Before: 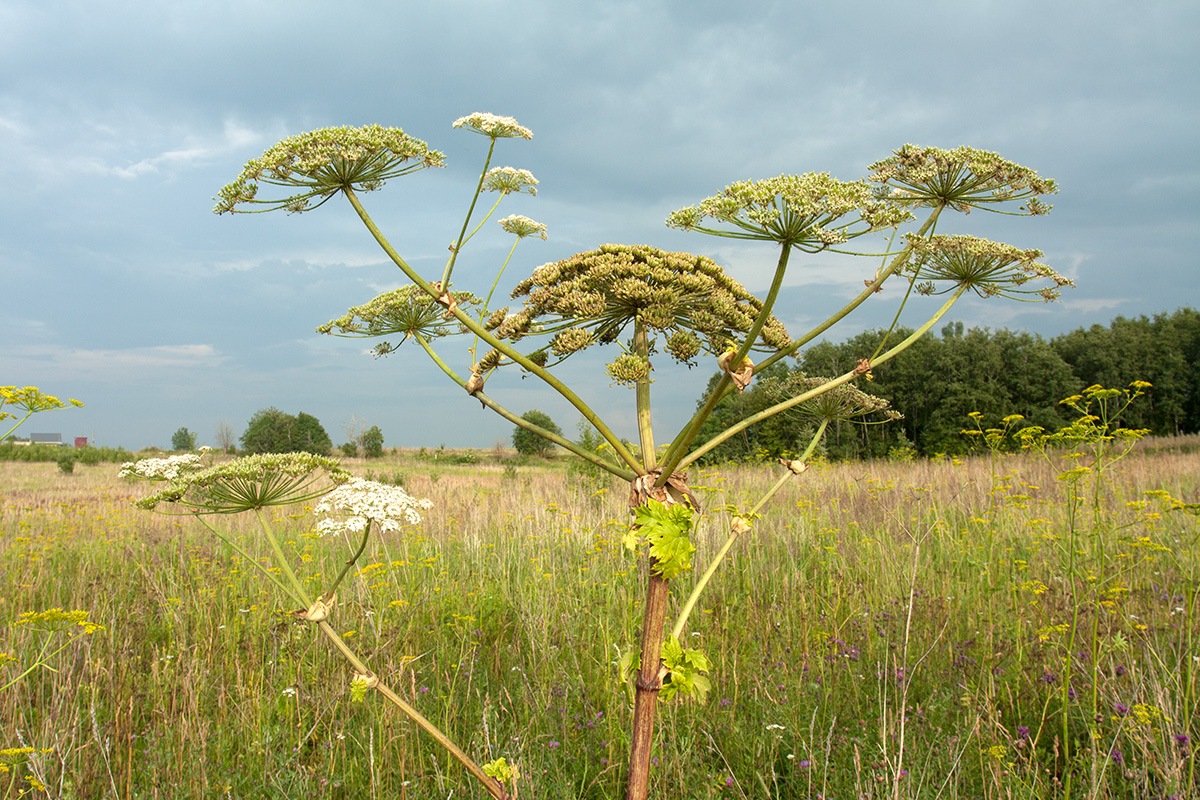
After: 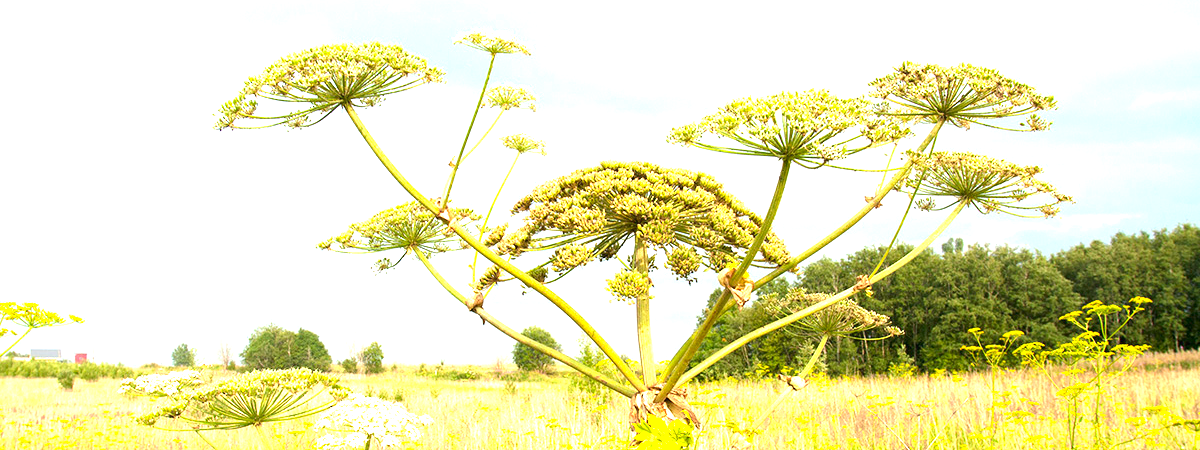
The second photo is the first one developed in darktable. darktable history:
crop and rotate: top 10.507%, bottom 33.207%
exposure: black level correction 0, exposure 1.508 EV, compensate highlight preservation false
color correction: highlights a* 3.47, highlights b* 1.79, saturation 1.16
